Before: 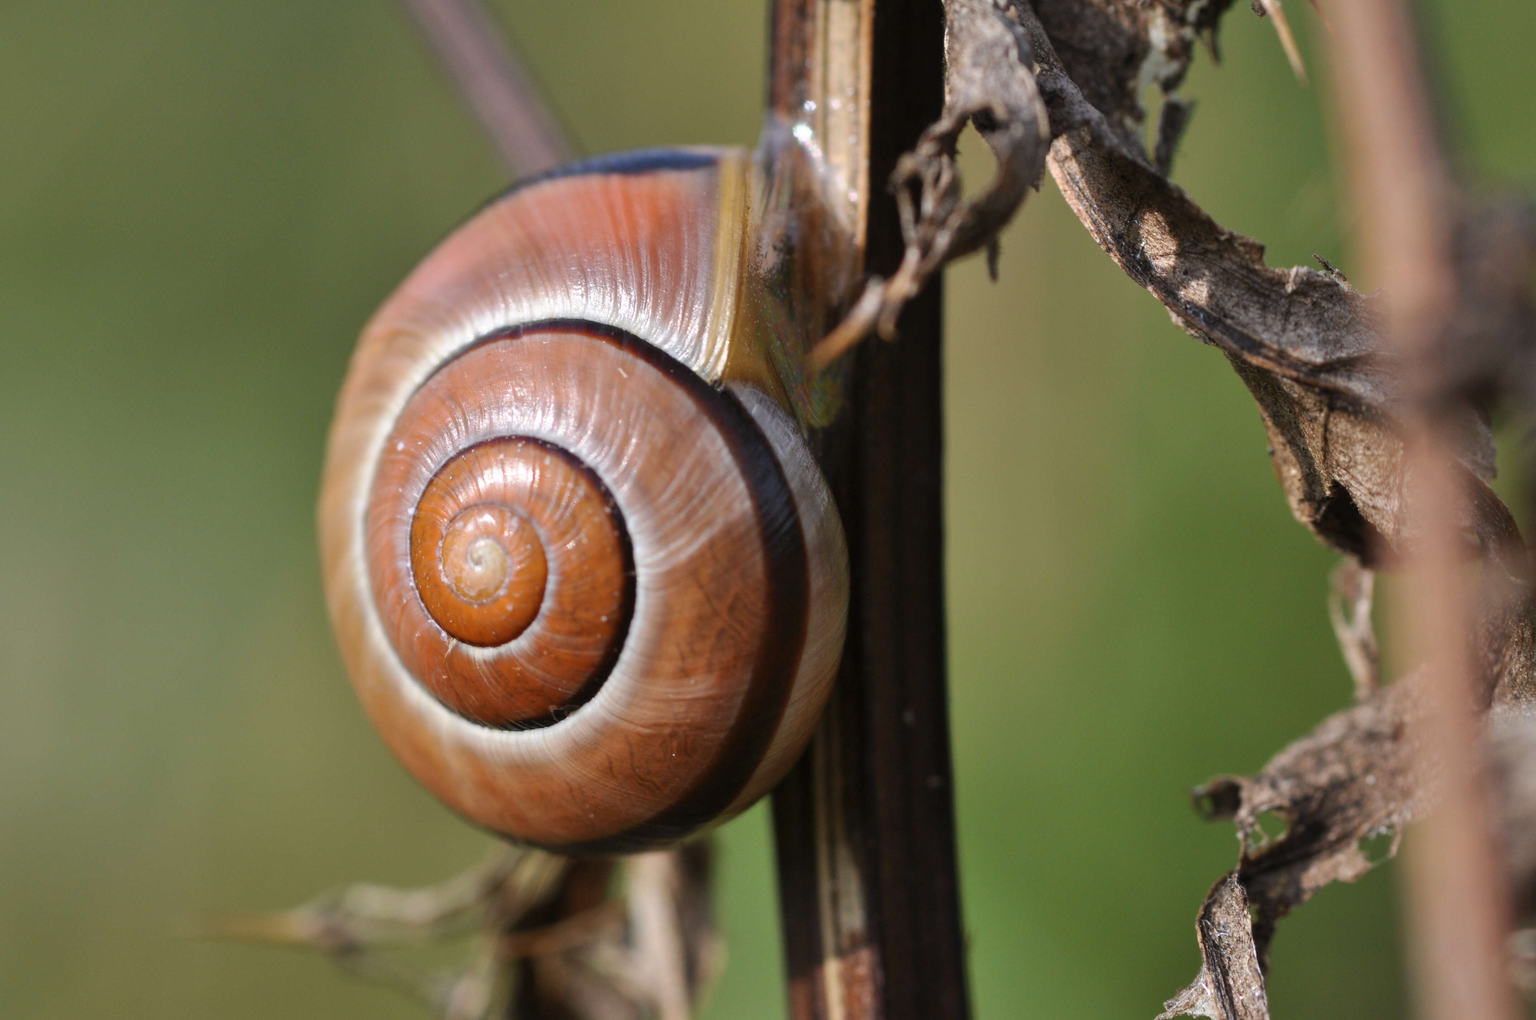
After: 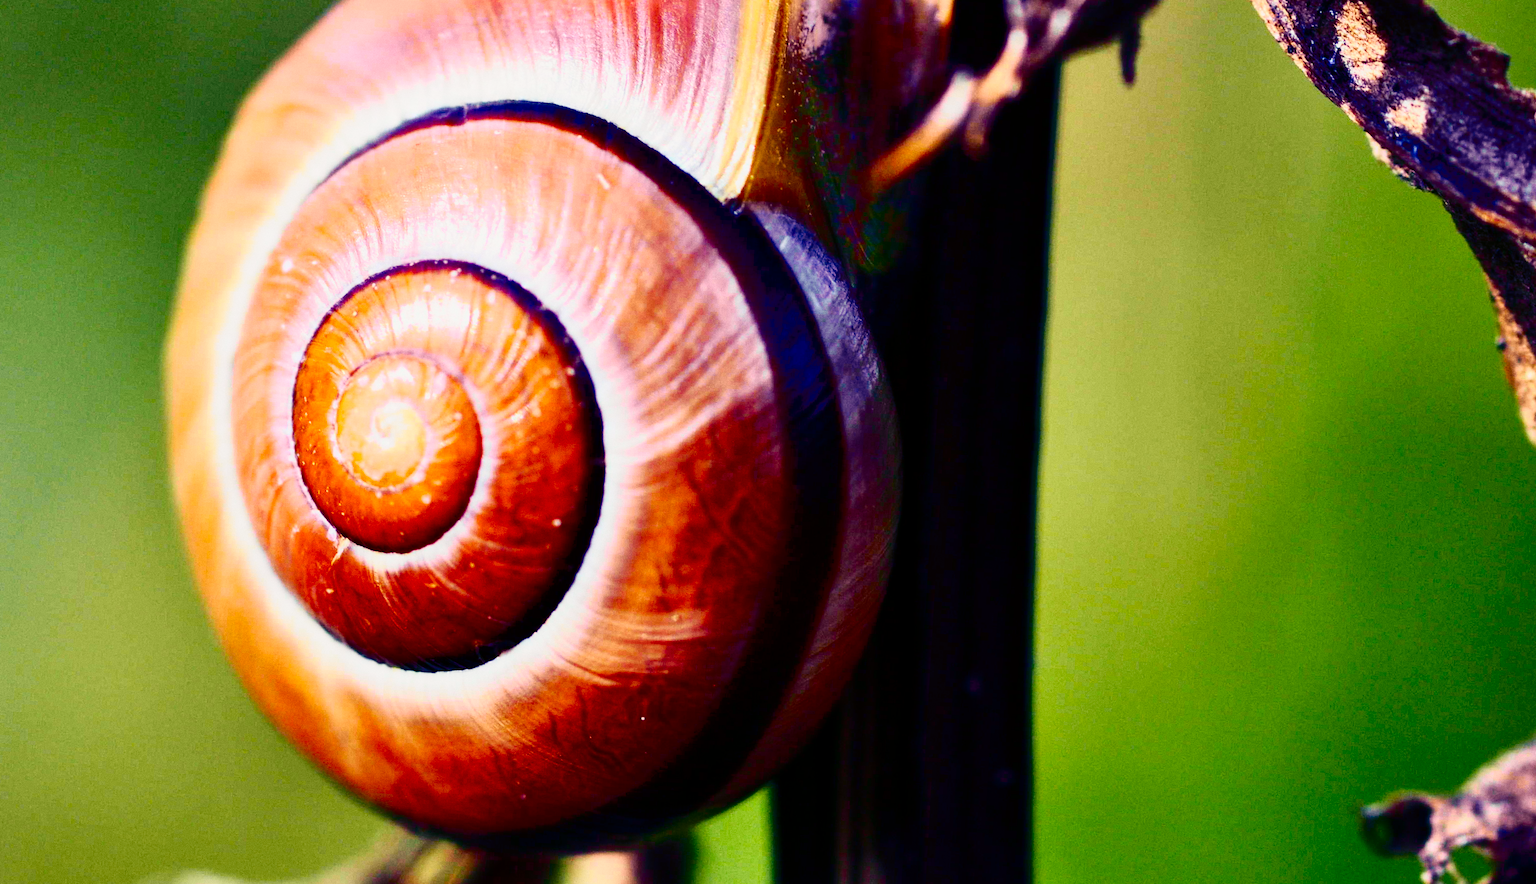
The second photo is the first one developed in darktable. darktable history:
crop and rotate: angle -3.37°, left 9.79%, top 20.73%, right 12.42%, bottom 11.82%
base curve: curves: ch0 [(0, 0) (0.036, 0.025) (0.121, 0.166) (0.206, 0.329) (0.605, 0.79) (1, 1)], preserve colors none
contrast brightness saturation: contrast 0.07, brightness -0.13, saturation 0.06
tone curve: curves: ch0 [(0, 0) (0.046, 0.031) (0.163, 0.114) (0.391, 0.432) (0.488, 0.561) (0.695, 0.839) (0.785, 0.904) (1, 0.965)]; ch1 [(0, 0) (0.248, 0.252) (0.427, 0.412) (0.482, 0.462) (0.499, 0.499) (0.518, 0.518) (0.535, 0.577) (0.585, 0.623) (0.679, 0.743) (0.788, 0.809) (1, 1)]; ch2 [(0, 0) (0.313, 0.262) (0.427, 0.417) (0.473, 0.47) (0.503, 0.503) (0.523, 0.515) (0.557, 0.596) (0.598, 0.646) (0.708, 0.771) (1, 1)], color space Lab, independent channels, preserve colors none
grain: coarseness 0.47 ISO
color balance rgb: shadows lift › luminance -28.76%, shadows lift › chroma 15%, shadows lift › hue 270°, power › chroma 1%, power › hue 255°, highlights gain › luminance 7.14%, highlights gain › chroma 2%, highlights gain › hue 90°, global offset › luminance -0.29%, global offset › hue 260°, perceptual saturation grading › global saturation 20%, perceptual saturation grading › highlights -13.92%, perceptual saturation grading › shadows 50%
